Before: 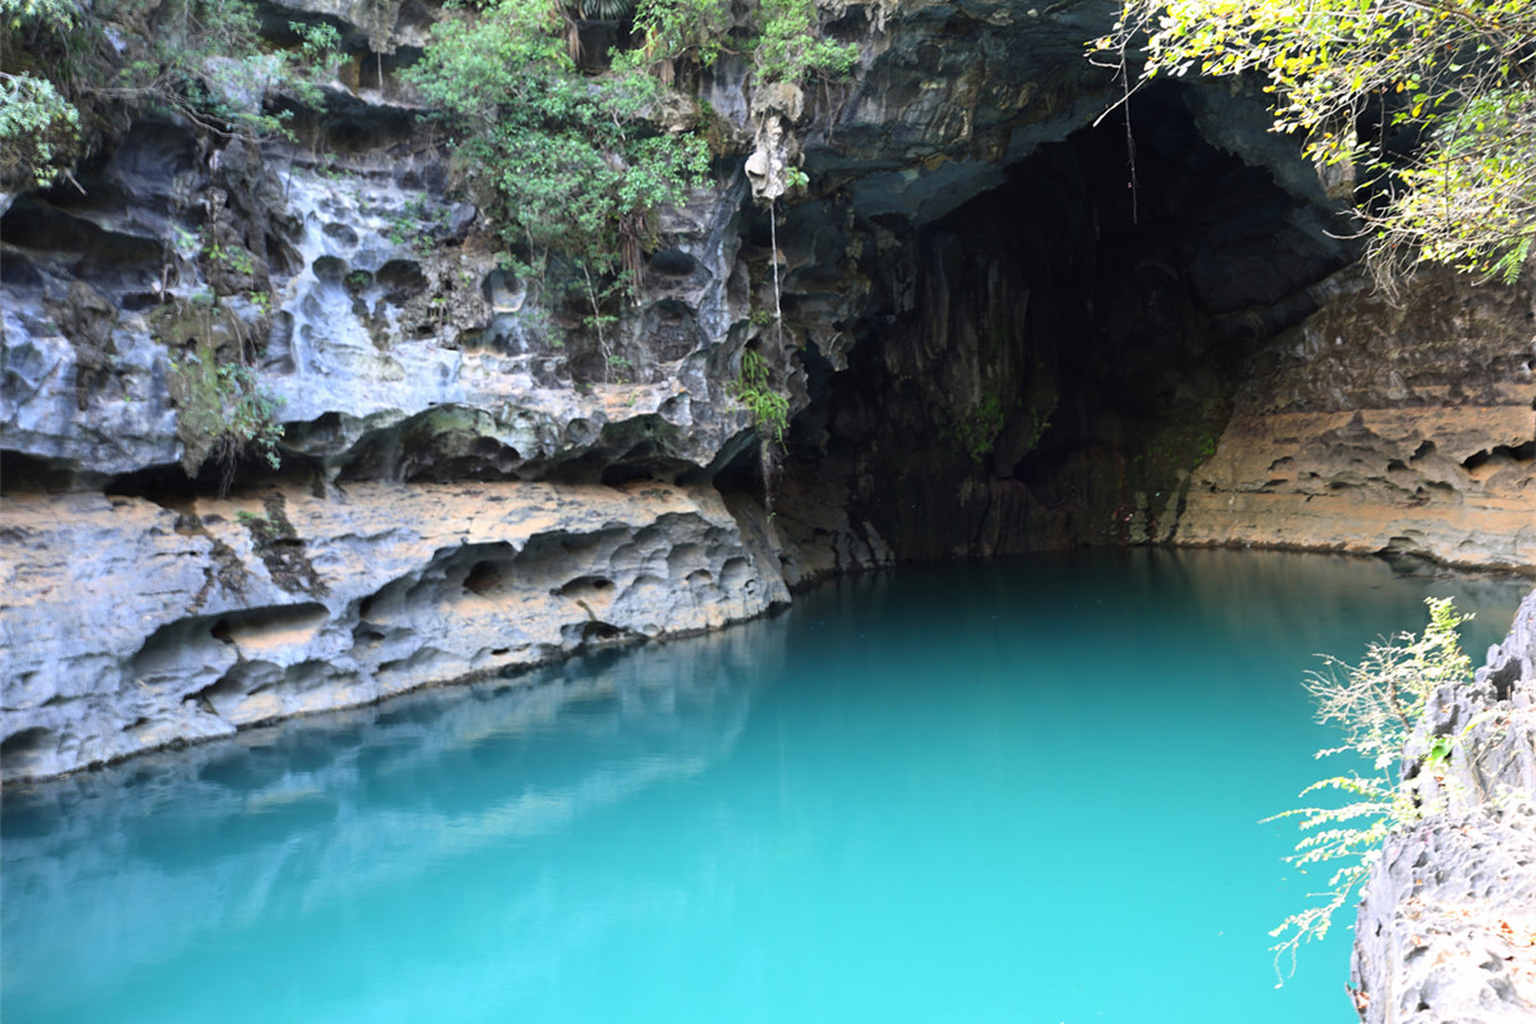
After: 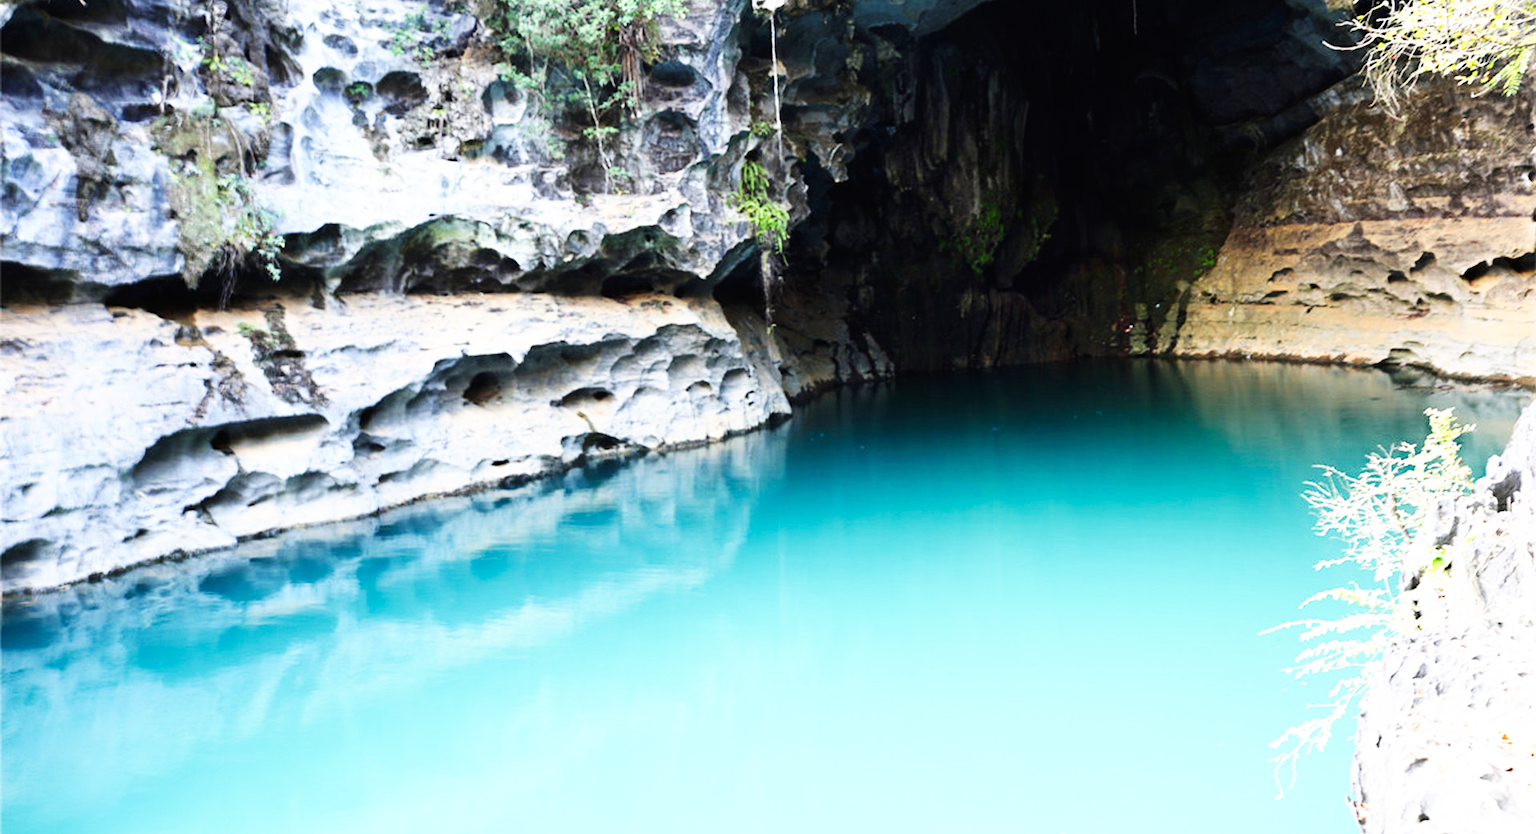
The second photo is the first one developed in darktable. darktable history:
base curve: curves: ch0 [(0, 0) (0.007, 0.004) (0.027, 0.03) (0.046, 0.07) (0.207, 0.54) (0.442, 0.872) (0.673, 0.972) (1, 1)], preserve colors none
crop and rotate: top 18.507%
